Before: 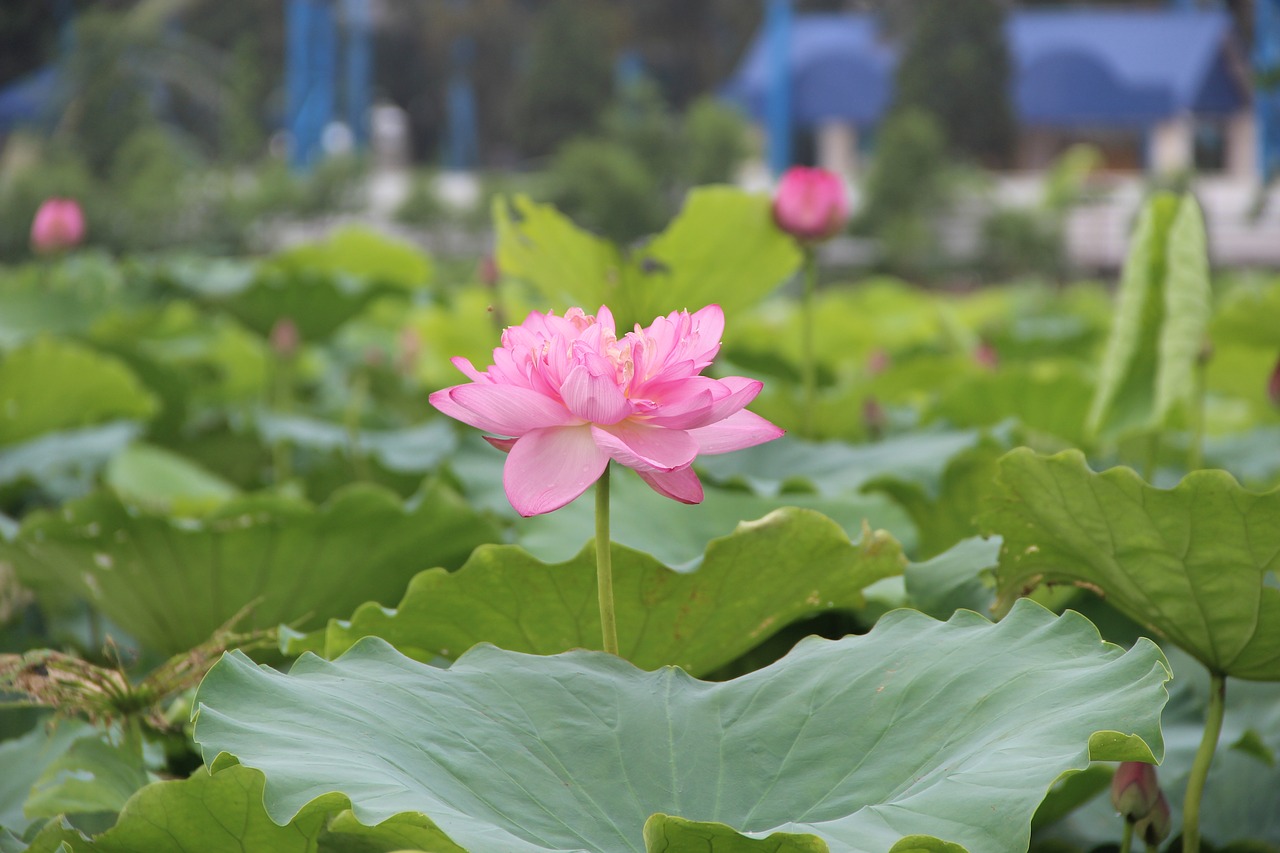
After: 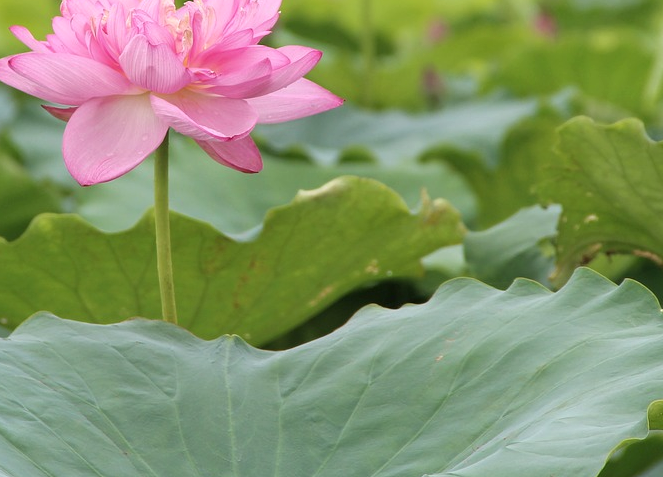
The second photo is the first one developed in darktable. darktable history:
local contrast: highlights 100%, shadows 100%, detail 120%, midtone range 0.2
crop: left 34.479%, top 38.822%, right 13.718%, bottom 5.172%
